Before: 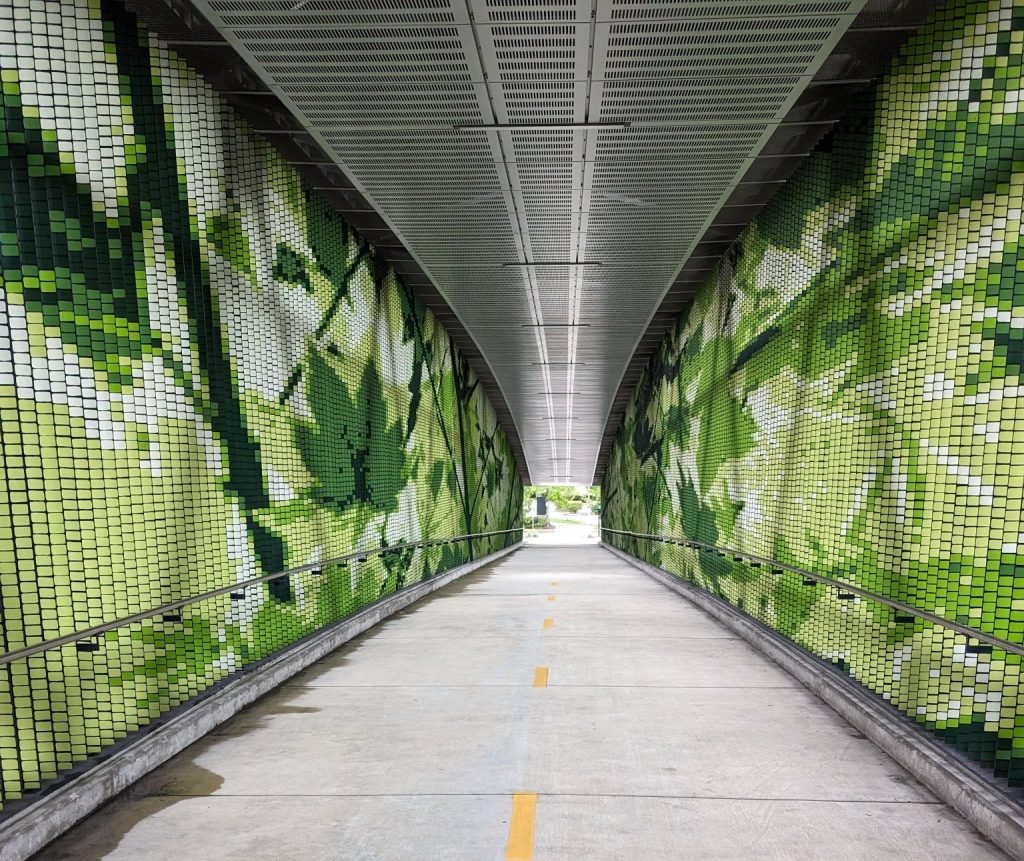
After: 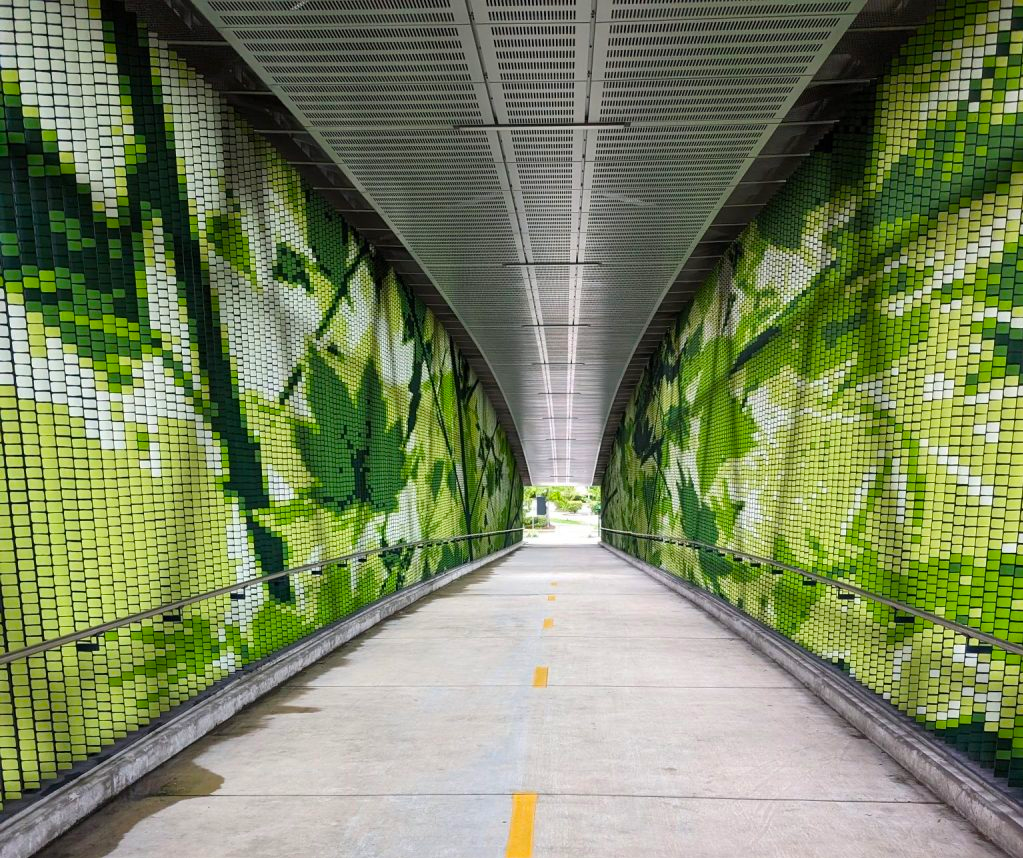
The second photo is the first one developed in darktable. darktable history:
color balance rgb: perceptual saturation grading › global saturation 25%, global vibrance 20%
crop: top 0.05%, bottom 0.098%
